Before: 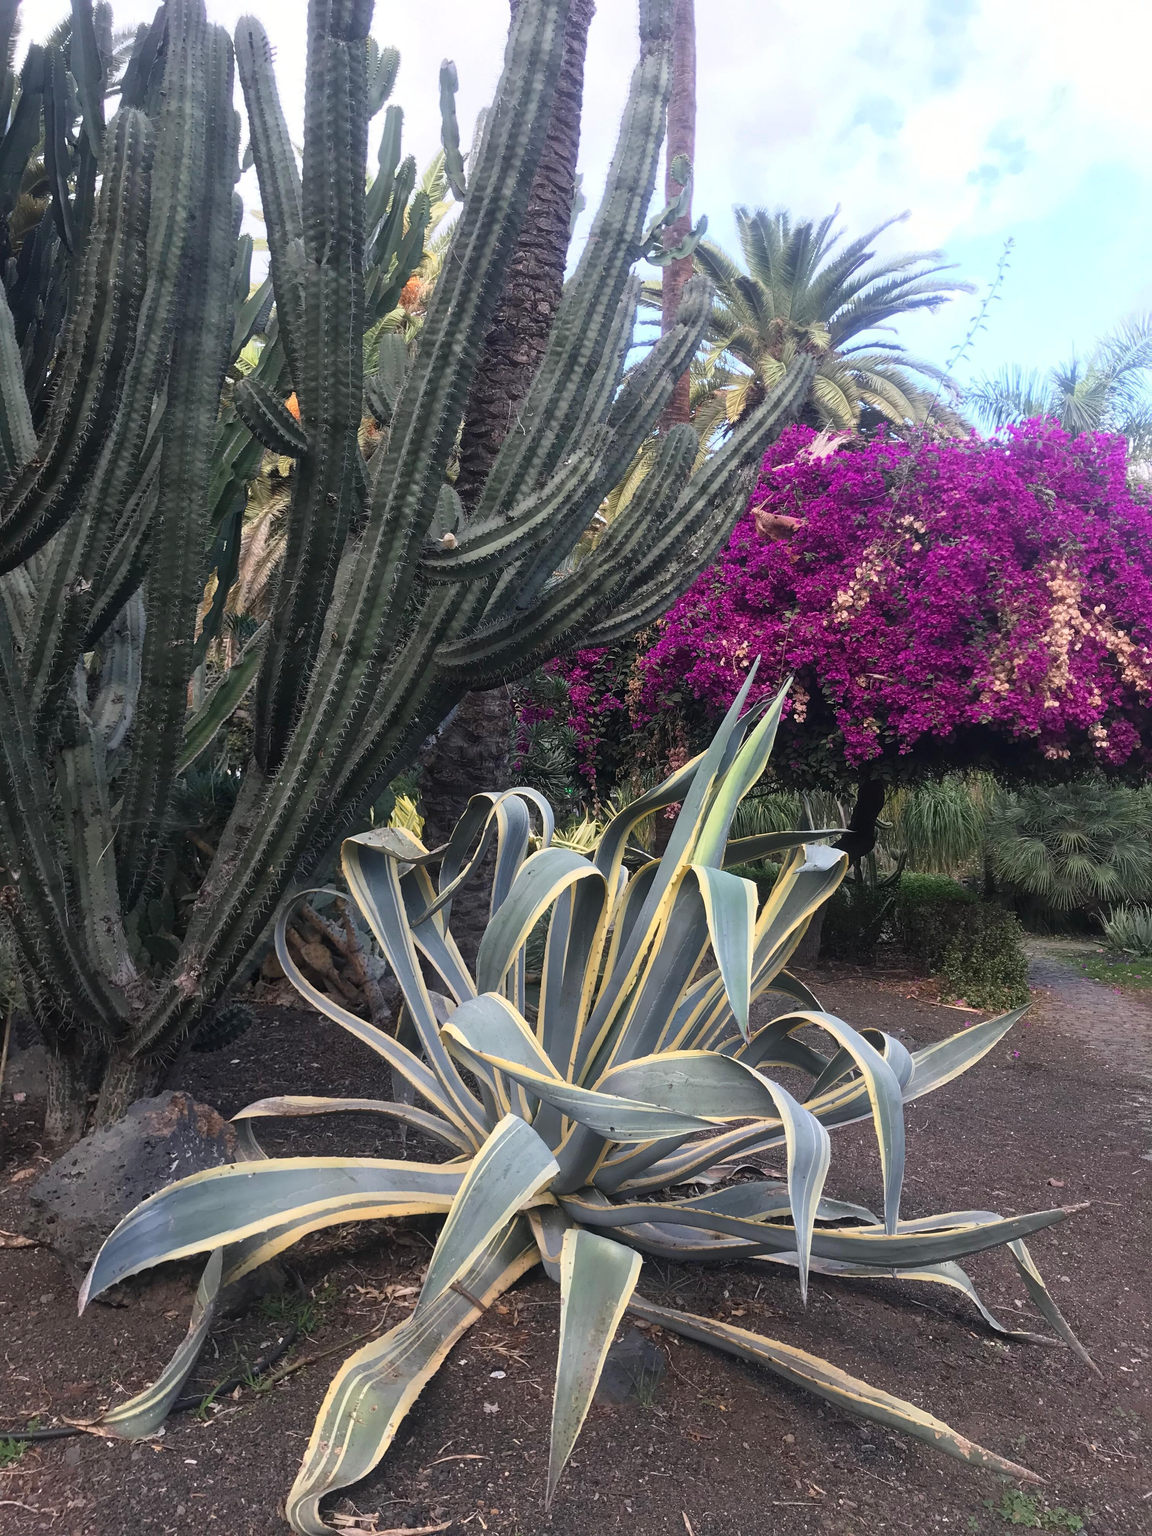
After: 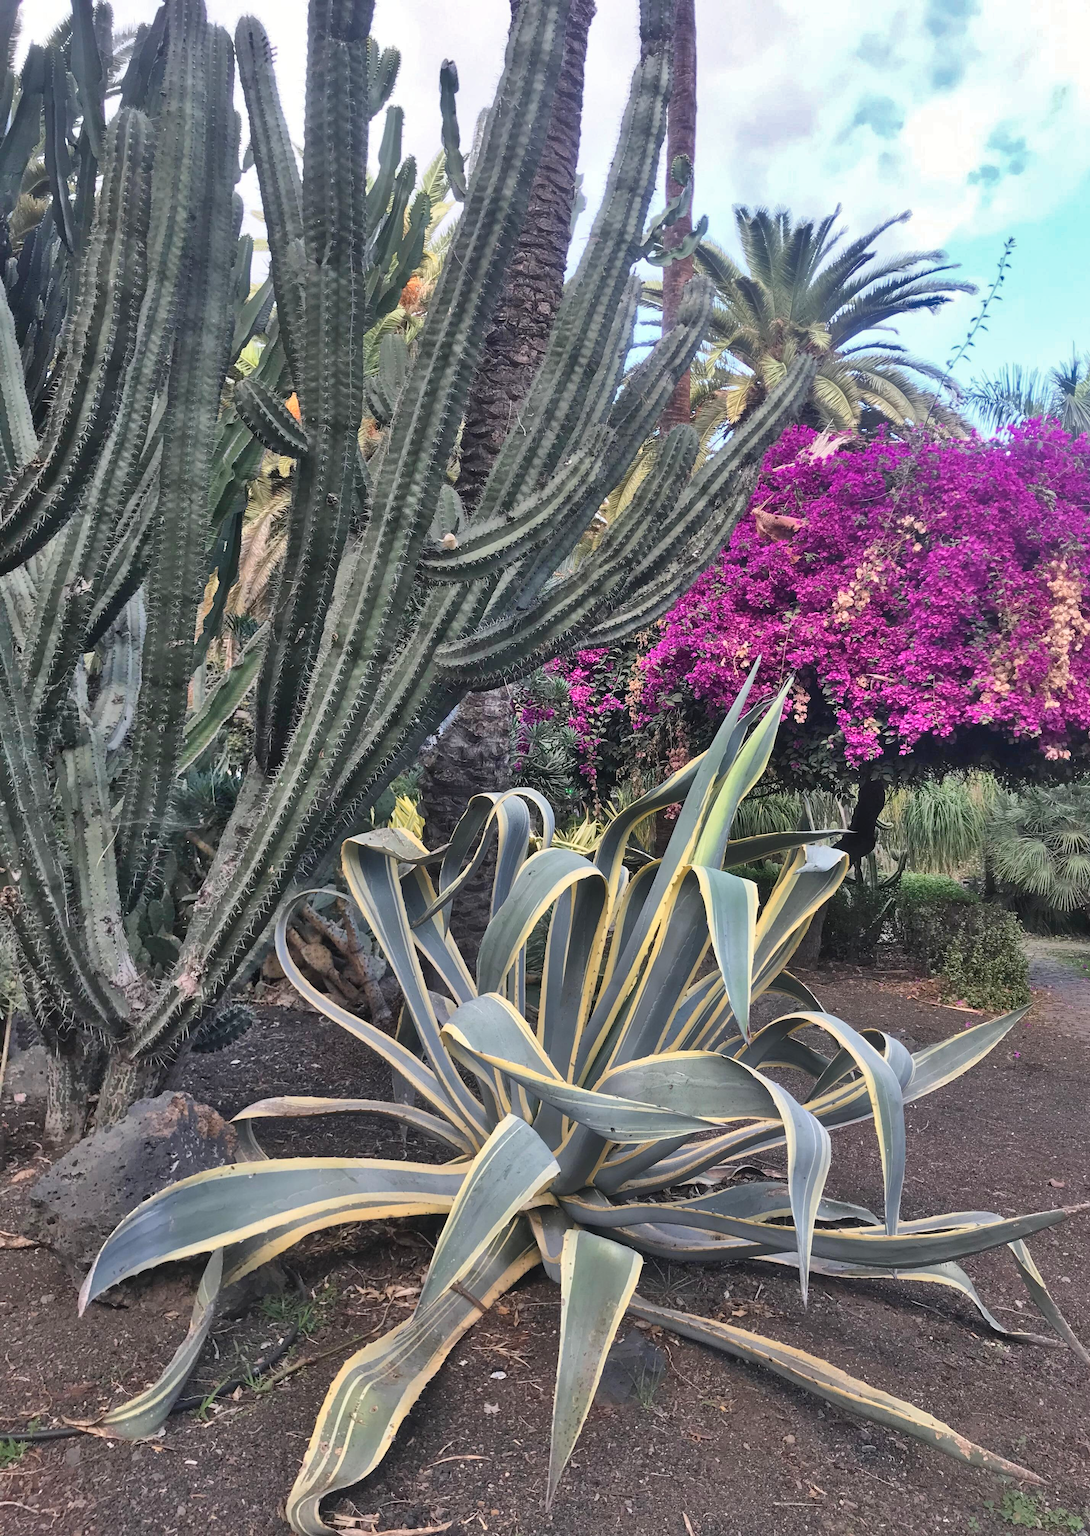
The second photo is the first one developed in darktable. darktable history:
crop and rotate: left 0%, right 5.297%
shadows and highlights: shadows 75.4, highlights -61.1, soften with gaussian
